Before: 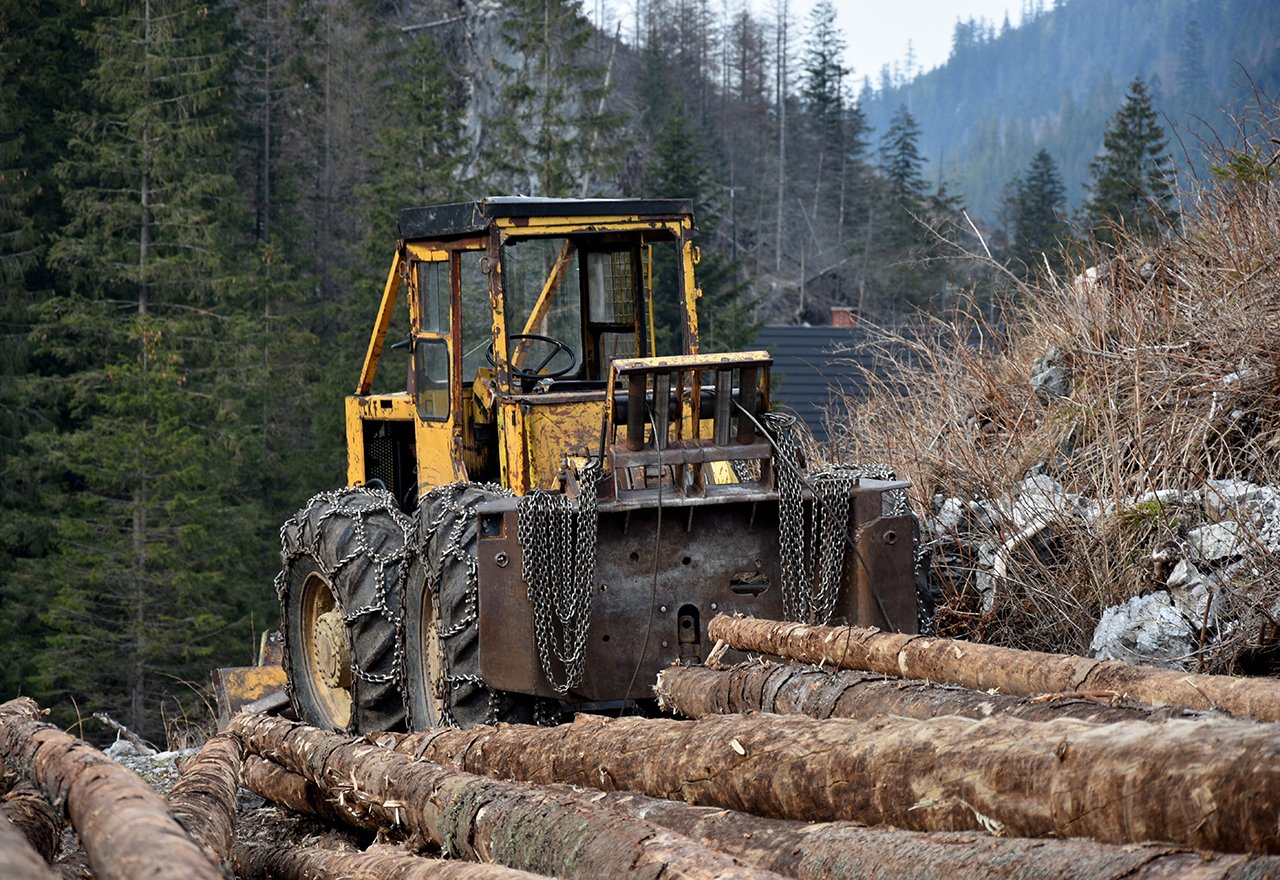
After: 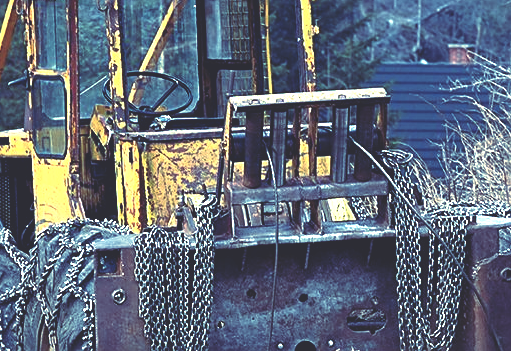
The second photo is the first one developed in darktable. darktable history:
exposure: black level correction 0.001, exposure 1.05 EV, compensate exposure bias true, compensate highlight preservation false
sharpen: on, module defaults
crop: left 30%, top 30%, right 30%, bottom 30%
rgb curve: curves: ch0 [(0, 0.186) (0.314, 0.284) (0.576, 0.466) (0.805, 0.691) (0.936, 0.886)]; ch1 [(0, 0.186) (0.314, 0.284) (0.581, 0.534) (0.771, 0.746) (0.936, 0.958)]; ch2 [(0, 0.216) (0.275, 0.39) (1, 1)], mode RGB, independent channels, compensate middle gray true, preserve colors none
